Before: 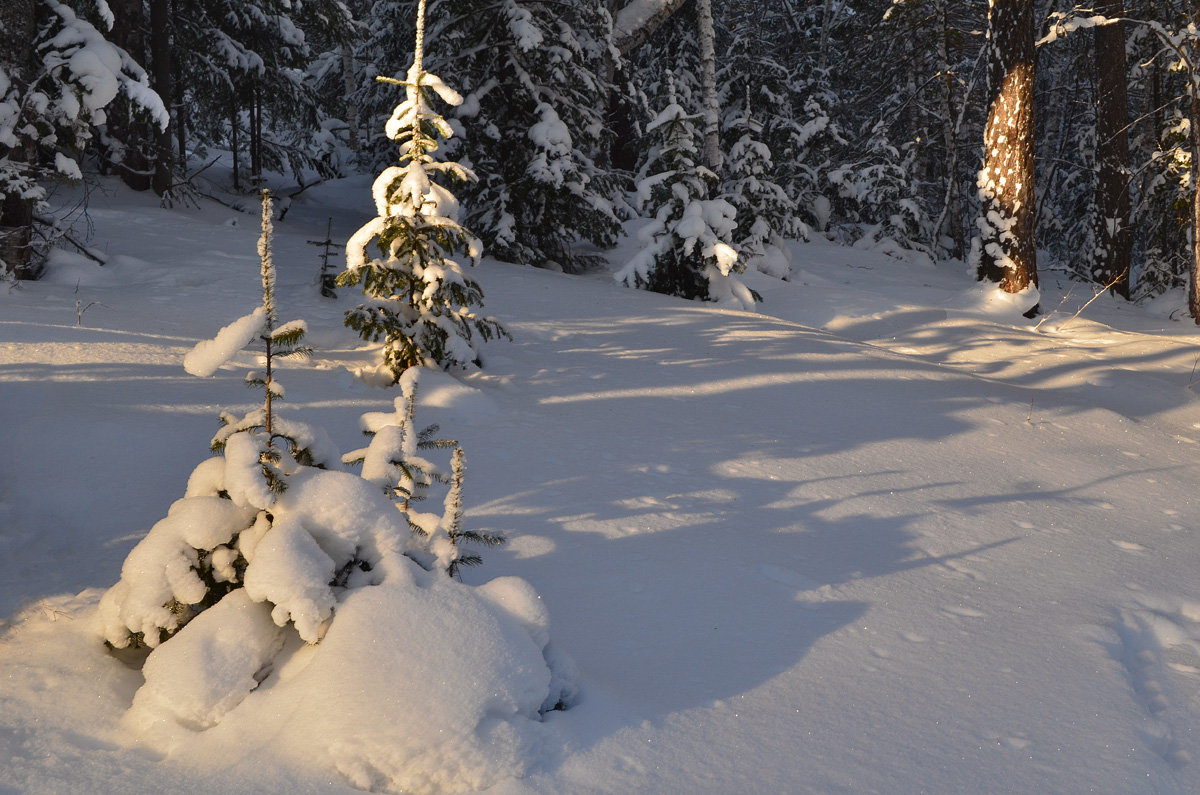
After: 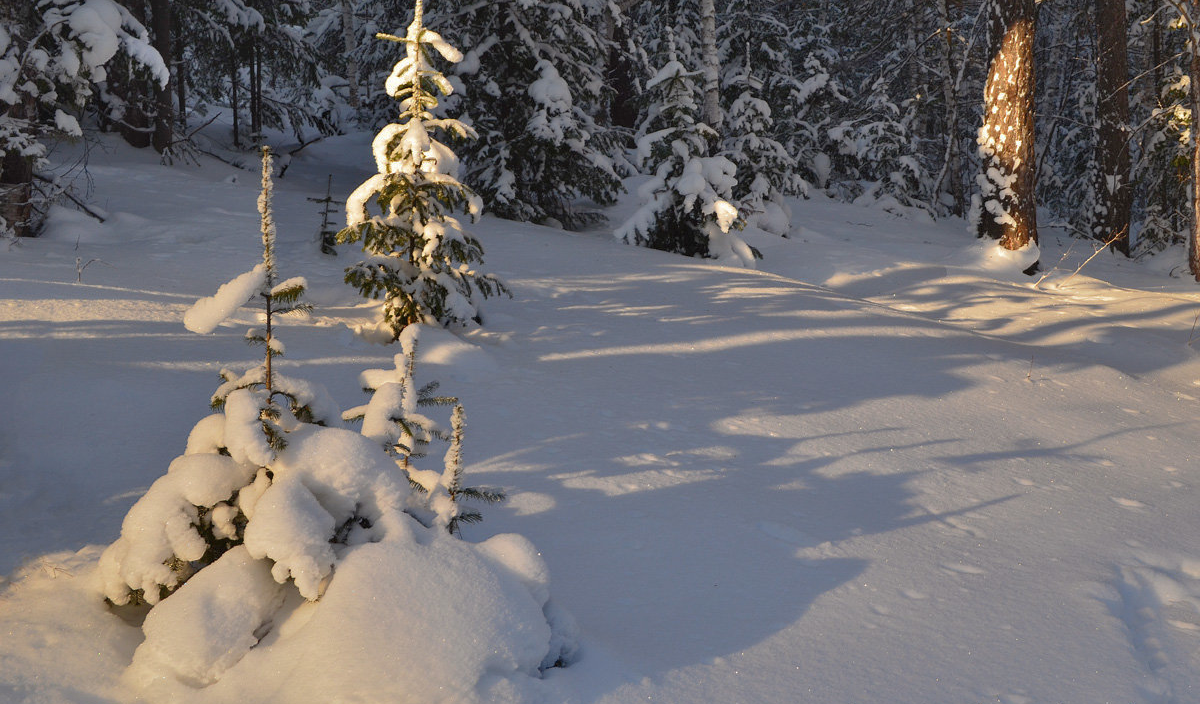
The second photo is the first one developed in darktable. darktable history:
shadows and highlights: on, module defaults
crop and rotate: top 5.529%, bottom 5.825%
